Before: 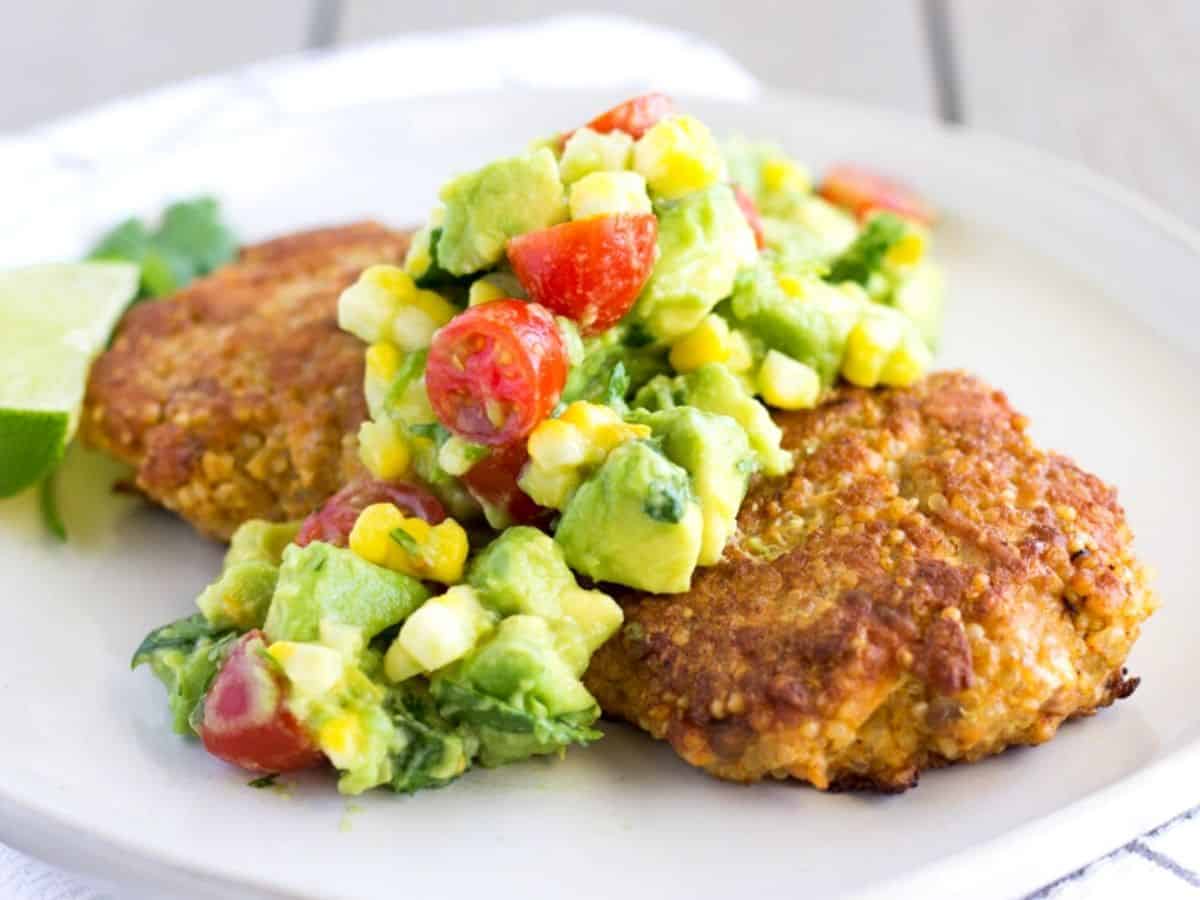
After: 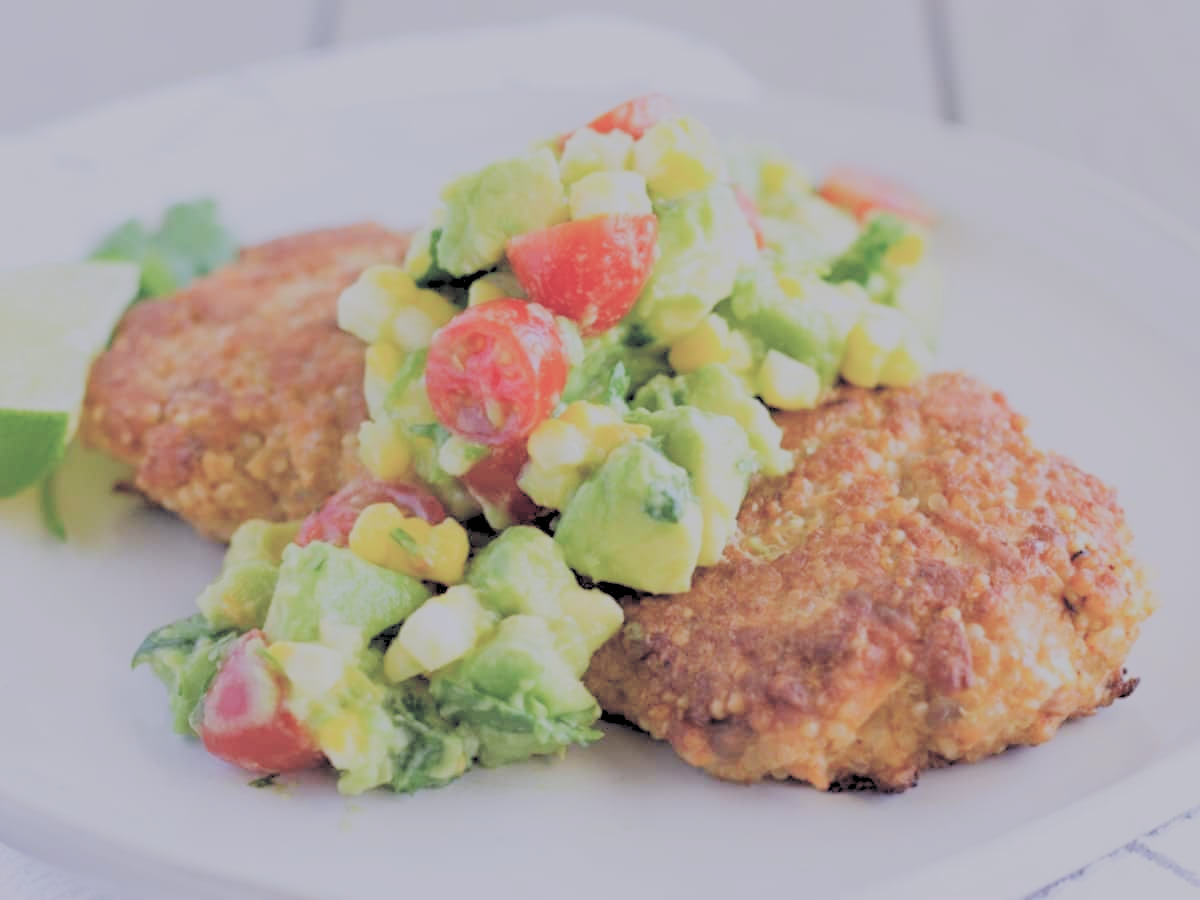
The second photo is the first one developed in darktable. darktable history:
sigmoid: contrast 1.05, skew -0.15
rgb levels: levels [[0.027, 0.429, 0.996], [0, 0.5, 1], [0, 0.5, 1]]
color calibration: illuminant custom, x 0.363, y 0.385, temperature 4528.03 K
exposure: black level correction -0.025, exposure -0.117 EV, compensate highlight preservation false
